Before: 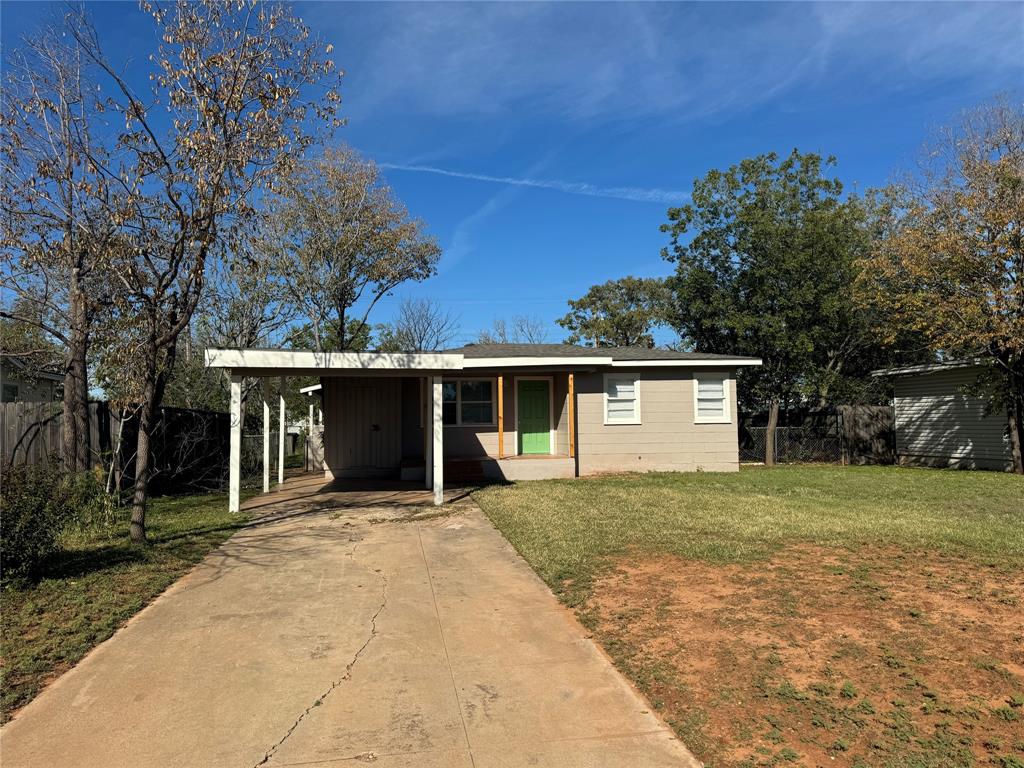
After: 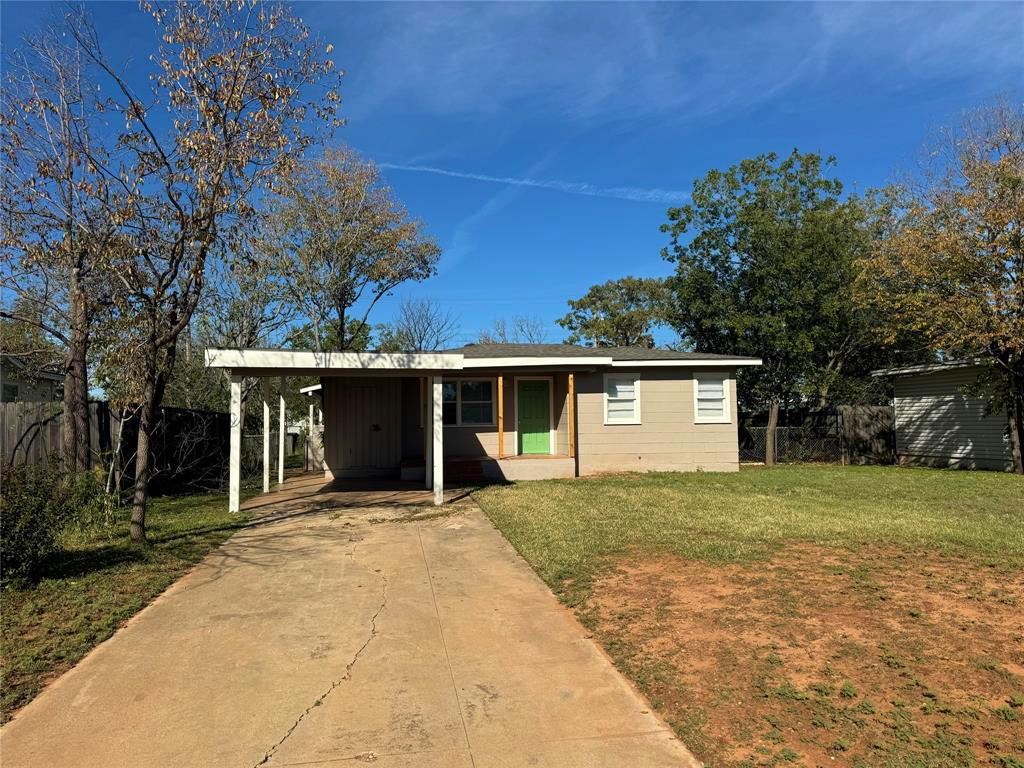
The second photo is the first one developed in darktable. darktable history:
velvia: on, module defaults
tone equalizer: edges refinement/feathering 500, mask exposure compensation -1.57 EV, preserve details no
